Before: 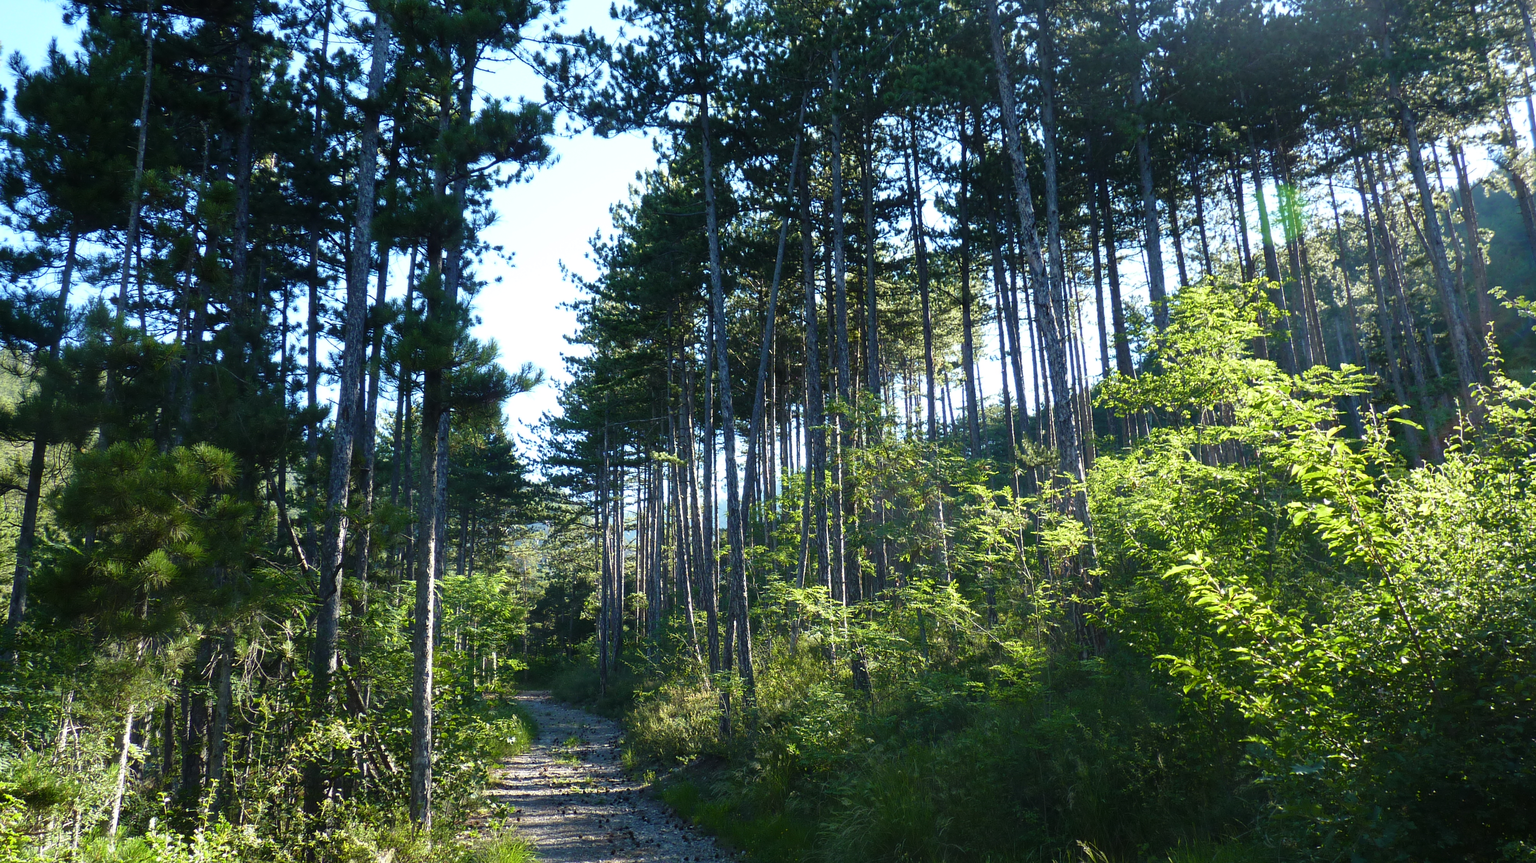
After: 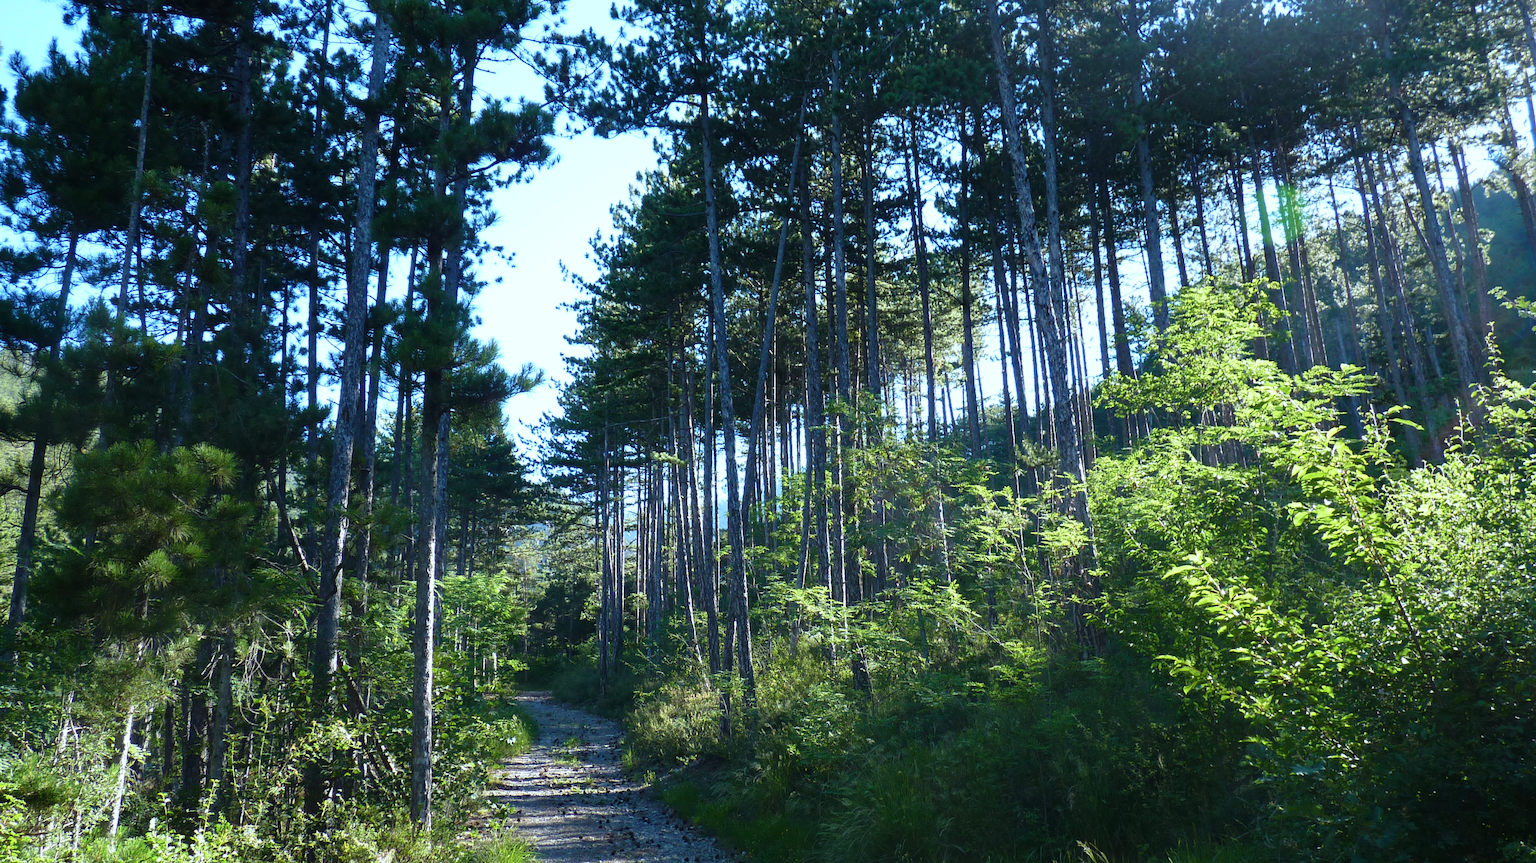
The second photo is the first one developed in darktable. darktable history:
color calibration: x 0.367, y 0.376, temperature 4353.93 K
